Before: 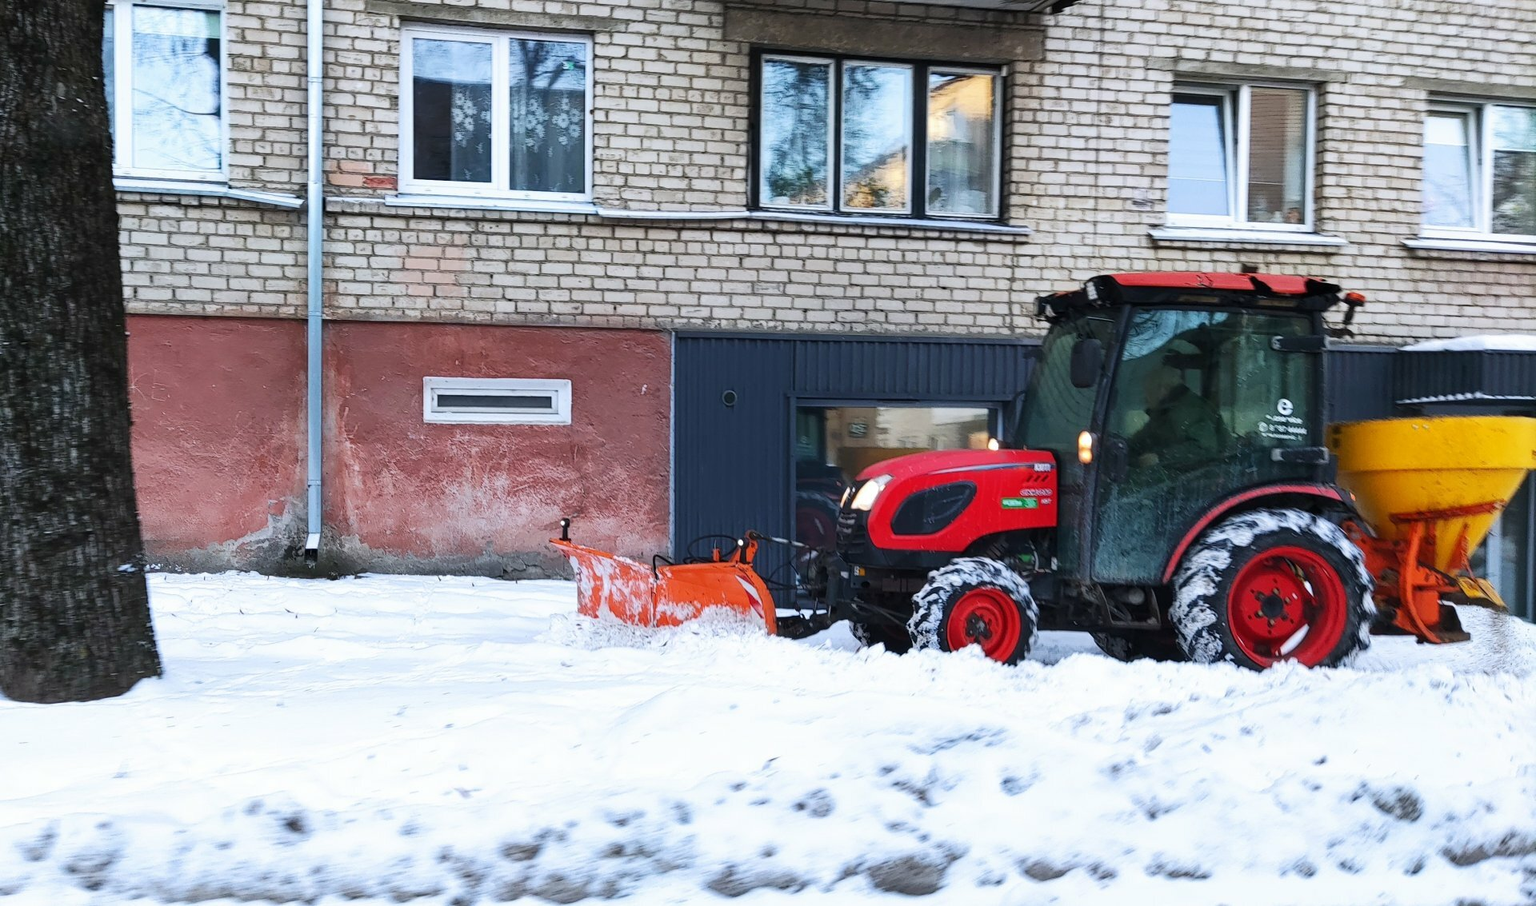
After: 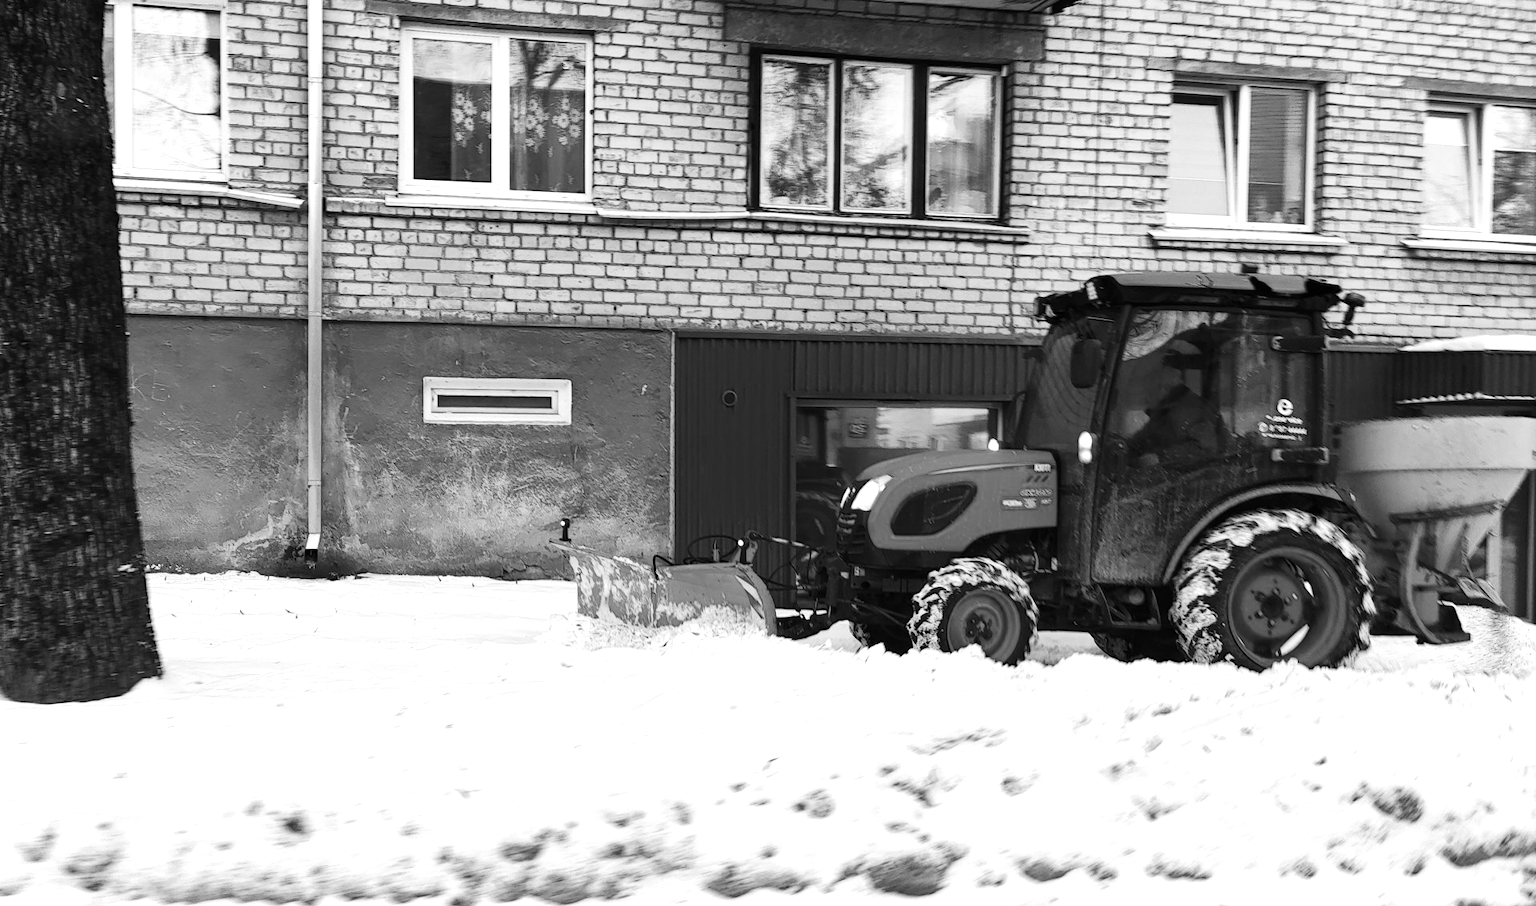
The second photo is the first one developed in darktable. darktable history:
color balance: lift [1, 1.001, 0.999, 1.001], gamma [1, 1.004, 1.007, 0.993], gain [1, 0.991, 0.987, 1.013], contrast 7.5%, contrast fulcrum 10%, output saturation 115%
contrast brightness saturation: contrast 0.1, saturation -0.36
monochrome: on, module defaults
